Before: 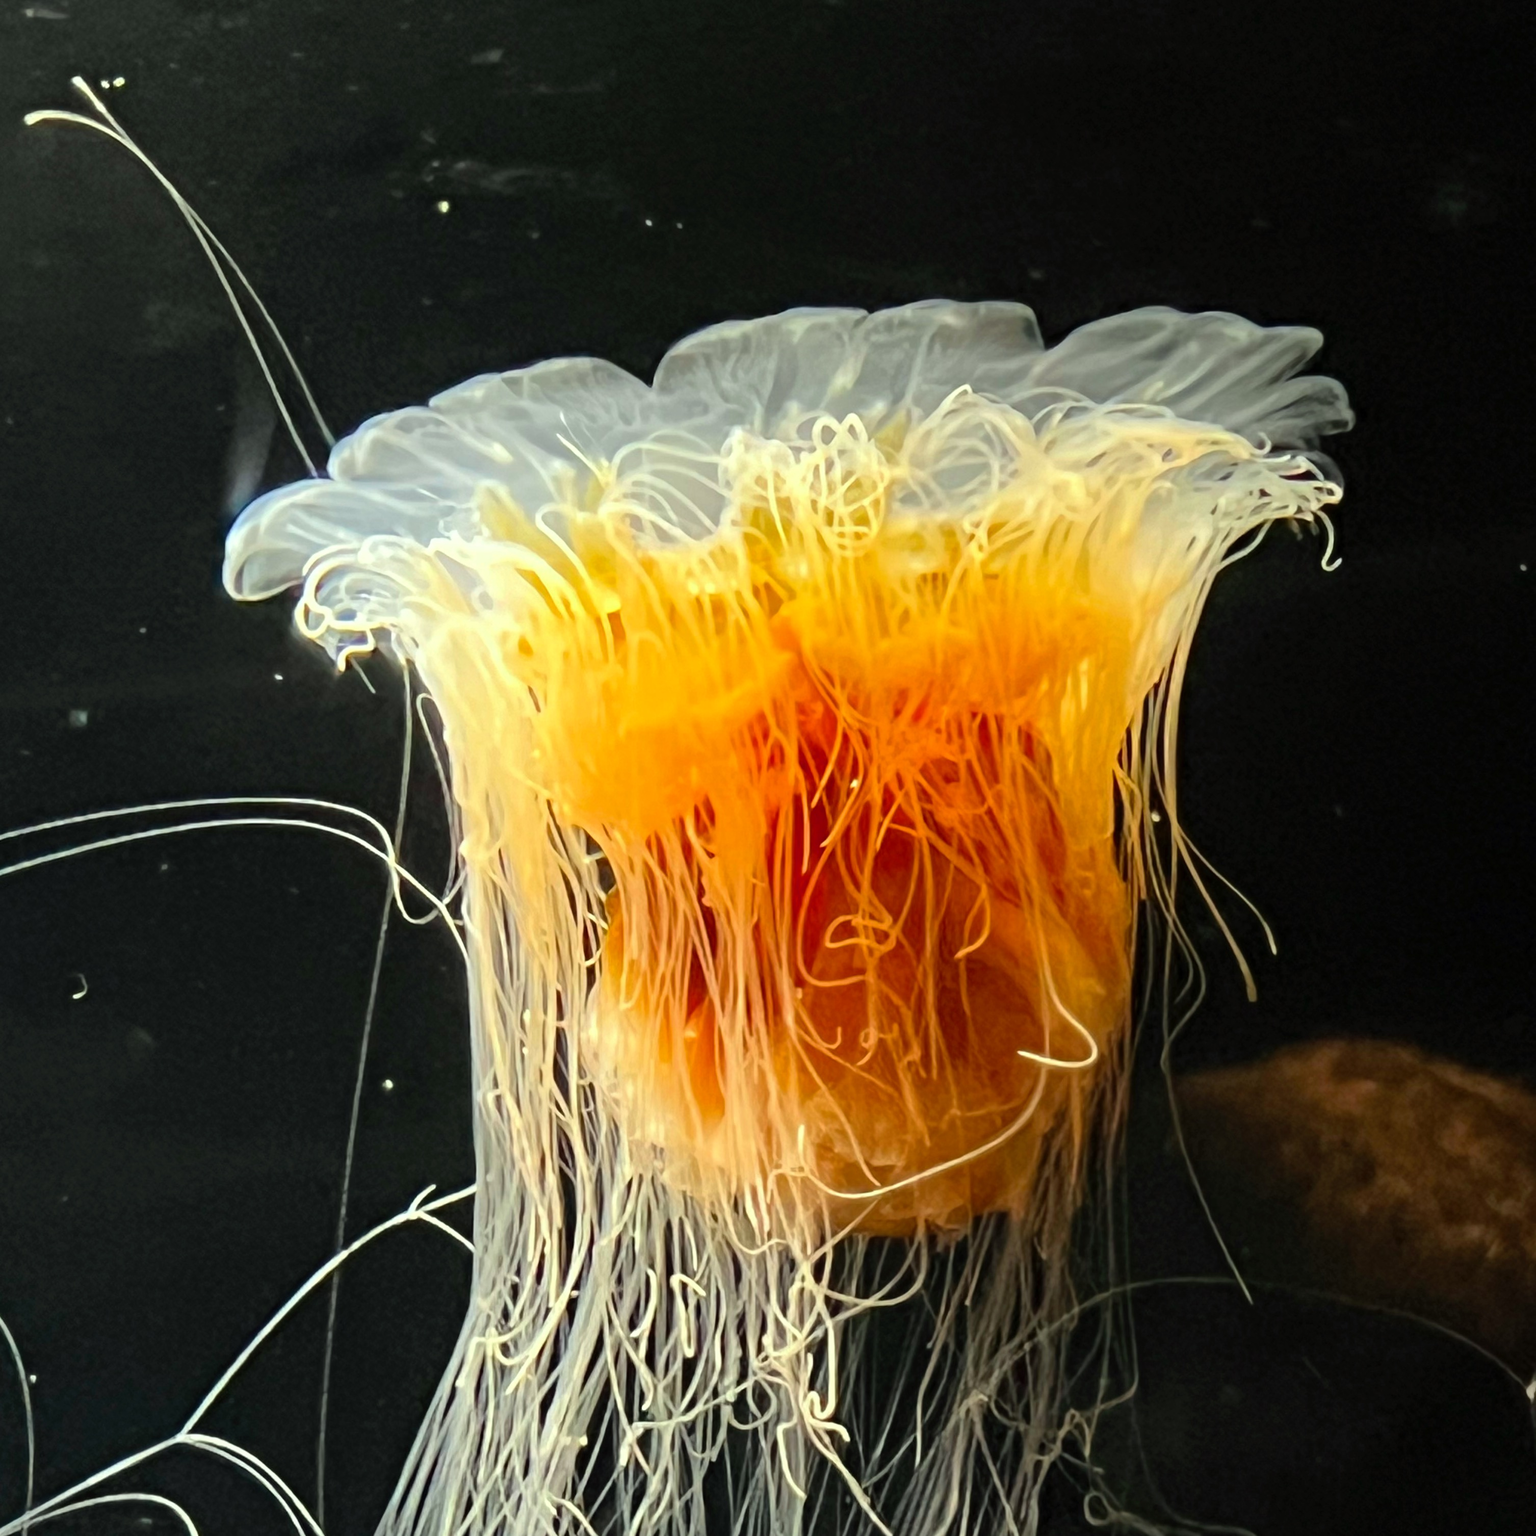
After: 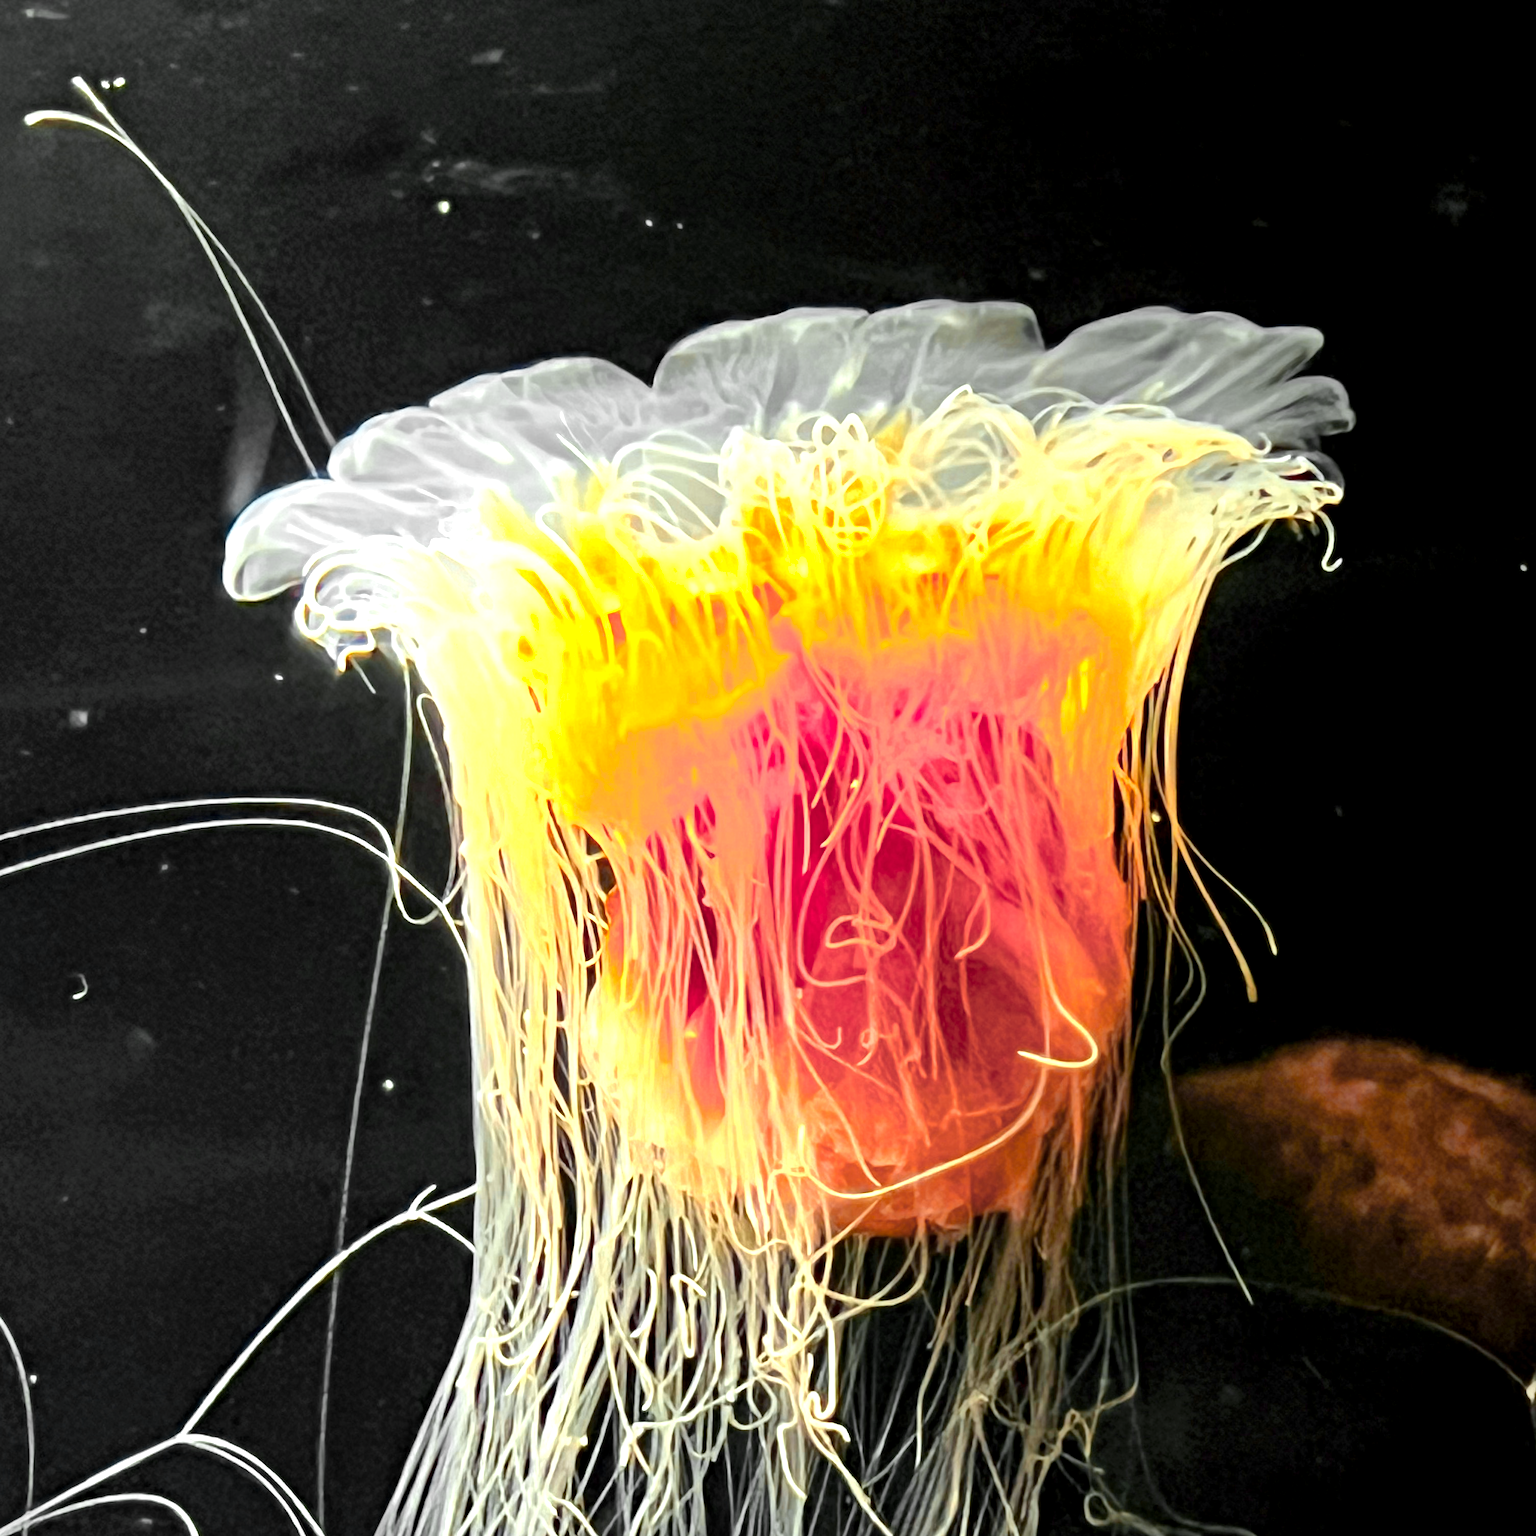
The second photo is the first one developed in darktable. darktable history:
shadows and highlights: shadows 32, highlights -32, soften with gaussian
exposure: exposure 0.485 EV, compensate highlight preservation false
white balance: red 0.988, blue 1.017
color zones: curves: ch0 [(0.257, 0.558) (0.75, 0.565)]; ch1 [(0.004, 0.857) (0.14, 0.416) (0.257, 0.695) (0.442, 0.032) (0.736, 0.266) (0.891, 0.741)]; ch2 [(0, 0.623) (0.112, 0.436) (0.271, 0.474) (0.516, 0.64) (0.743, 0.286)]
